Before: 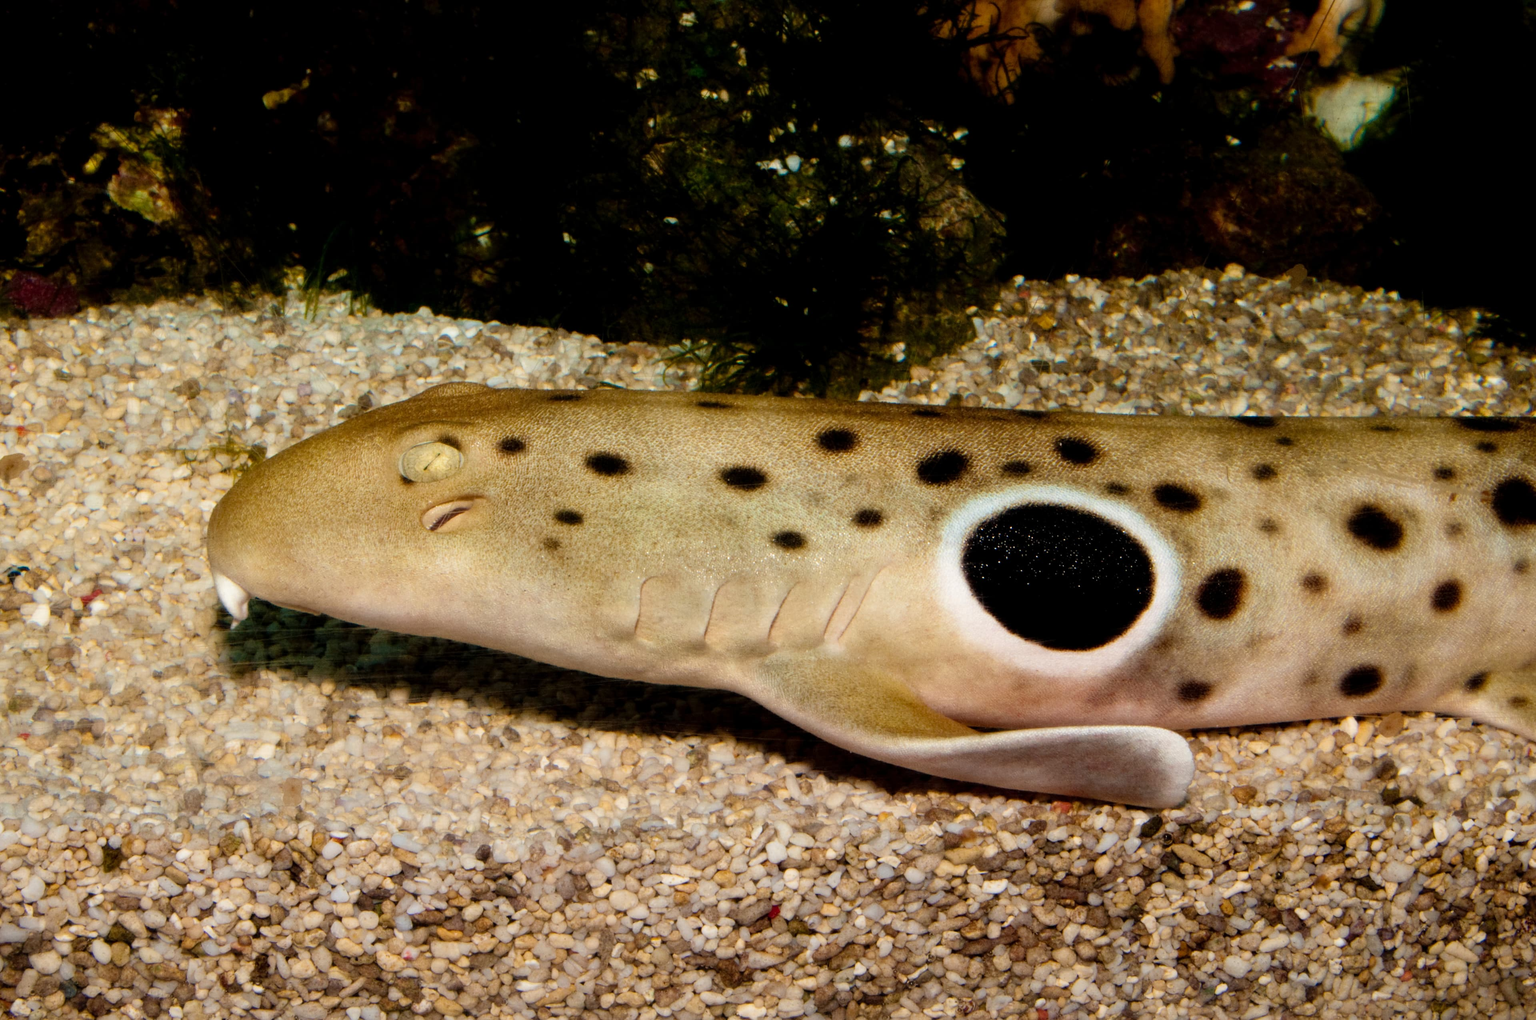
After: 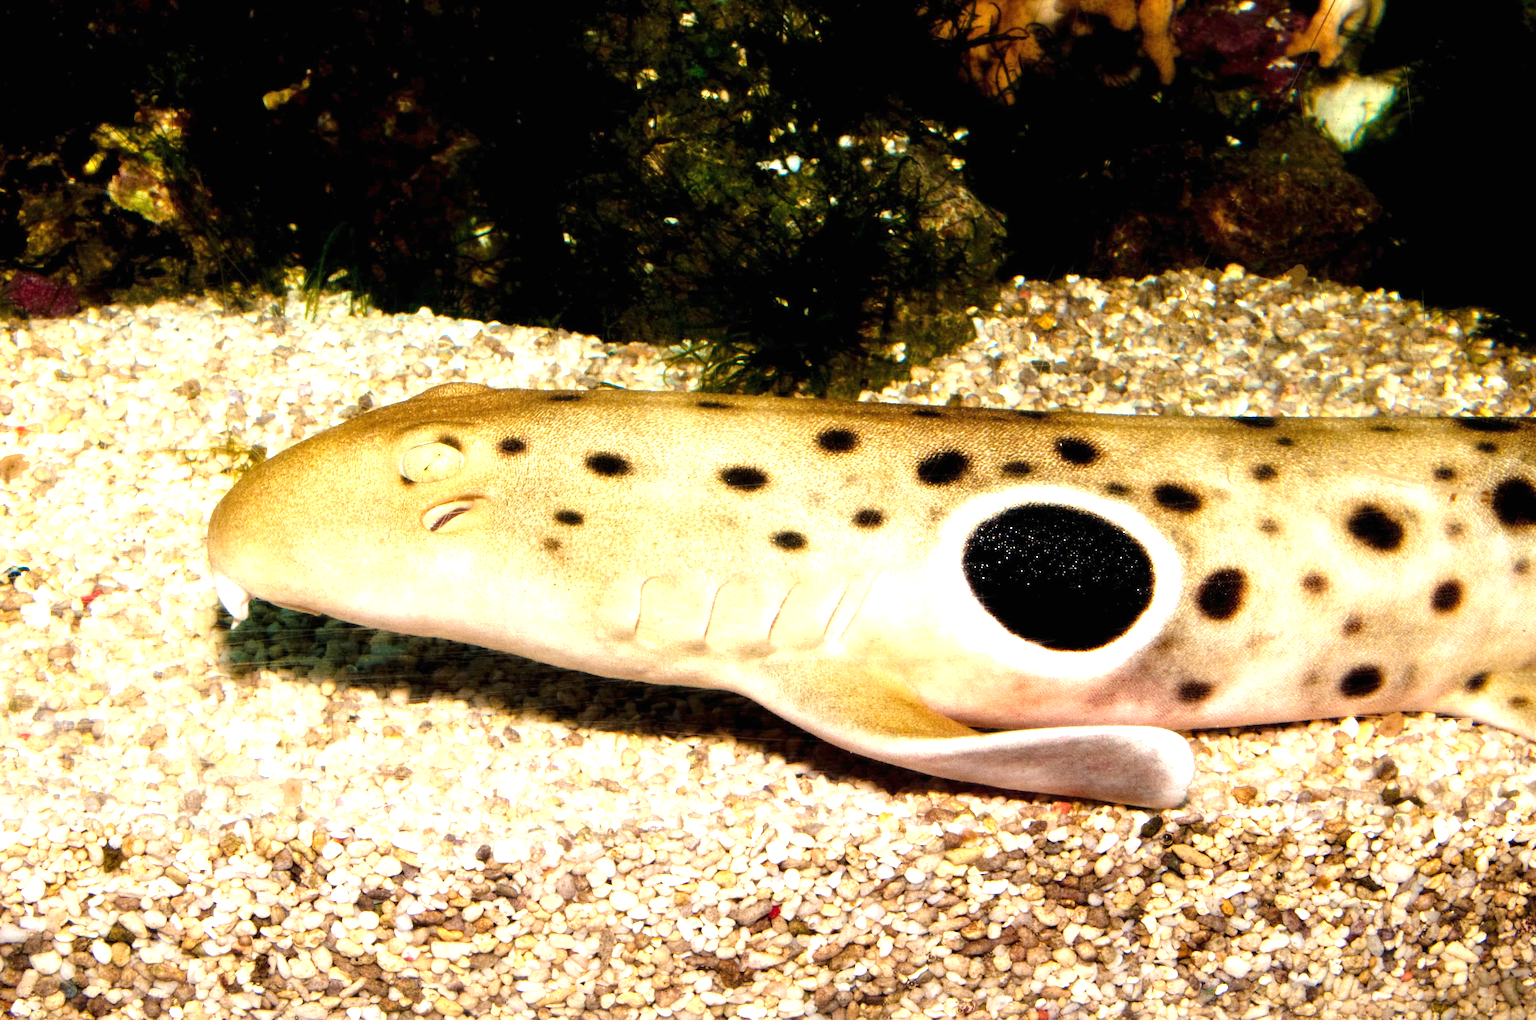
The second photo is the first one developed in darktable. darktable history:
exposure: black level correction 0, exposure 1.5 EV, compensate highlight preservation false
